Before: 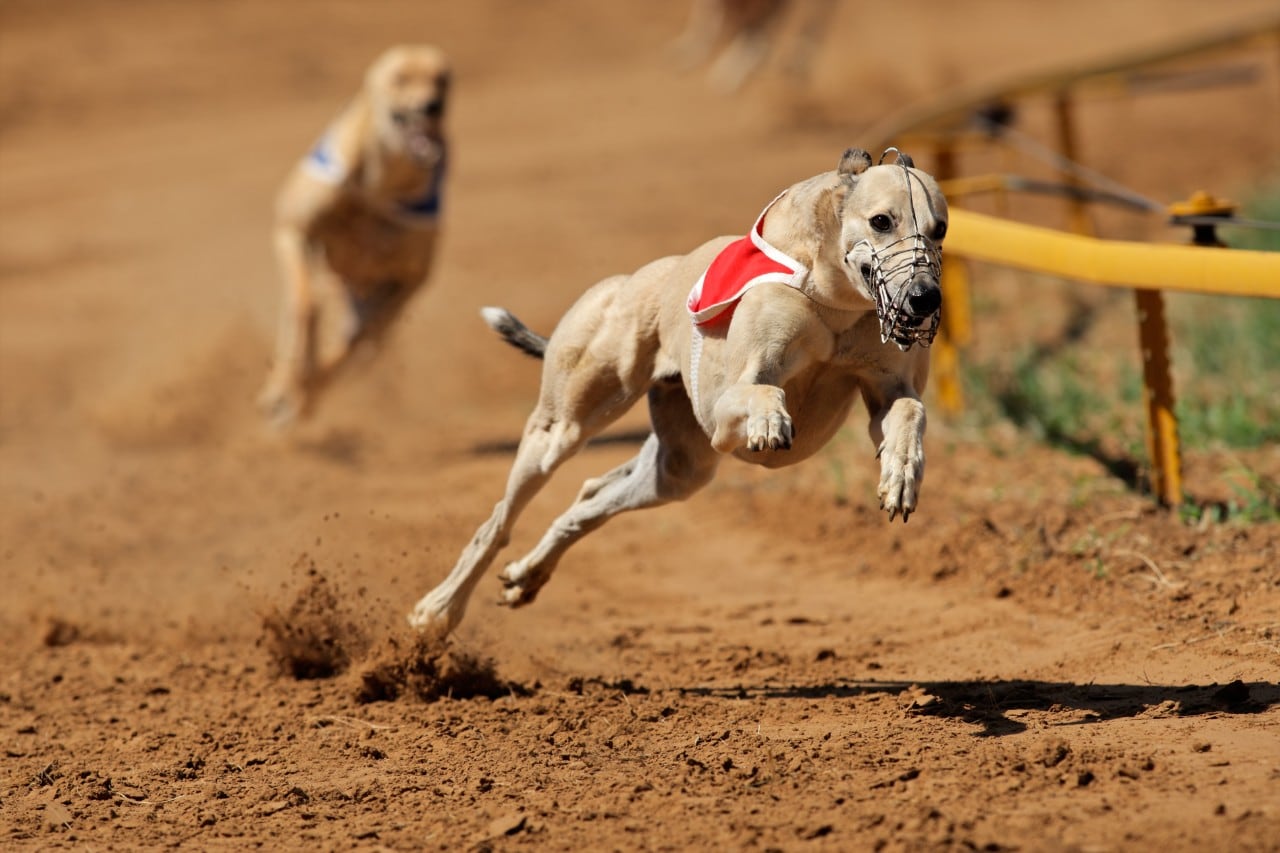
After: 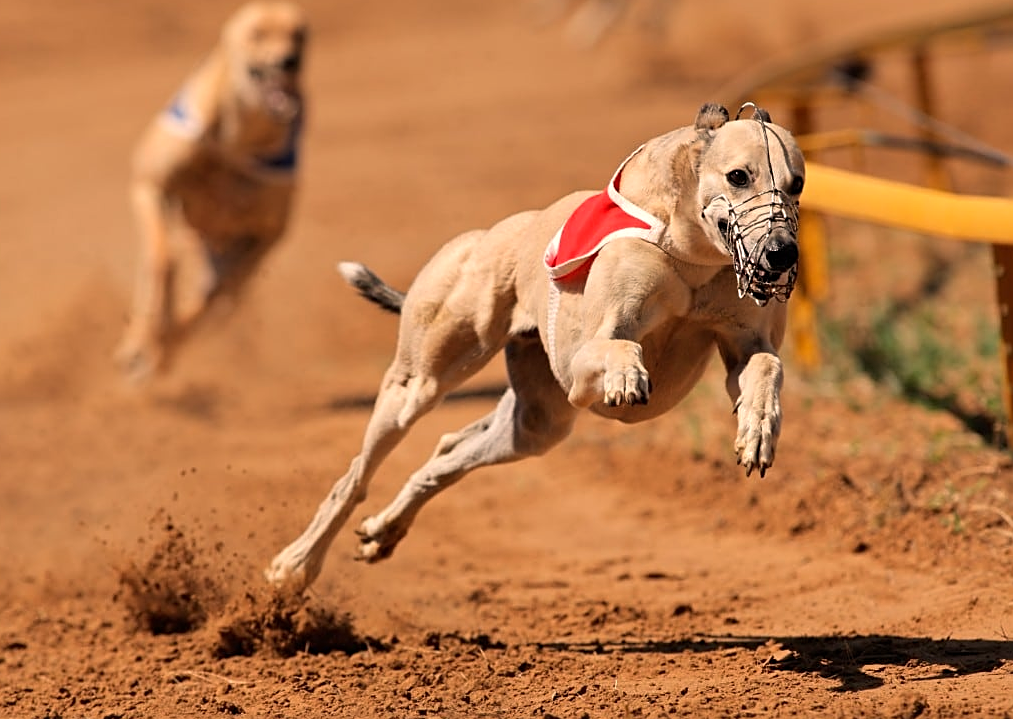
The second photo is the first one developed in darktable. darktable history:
crop: left 11.225%, top 5.381%, right 9.565%, bottom 10.314%
white balance: red 1.127, blue 0.943
sharpen: on, module defaults
